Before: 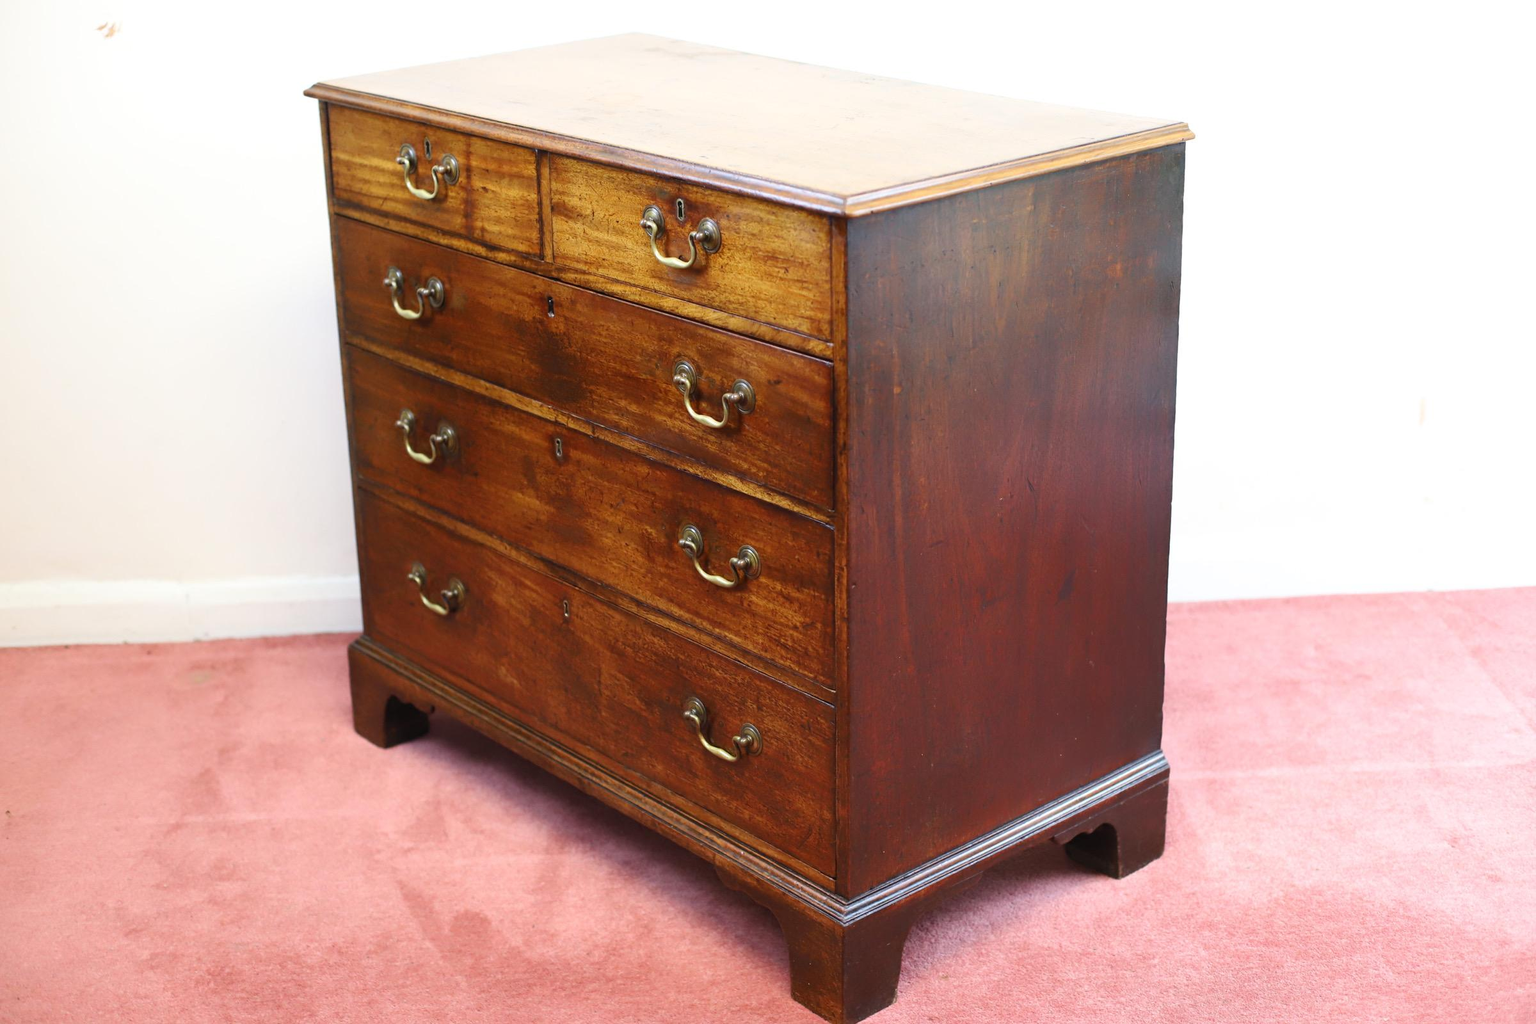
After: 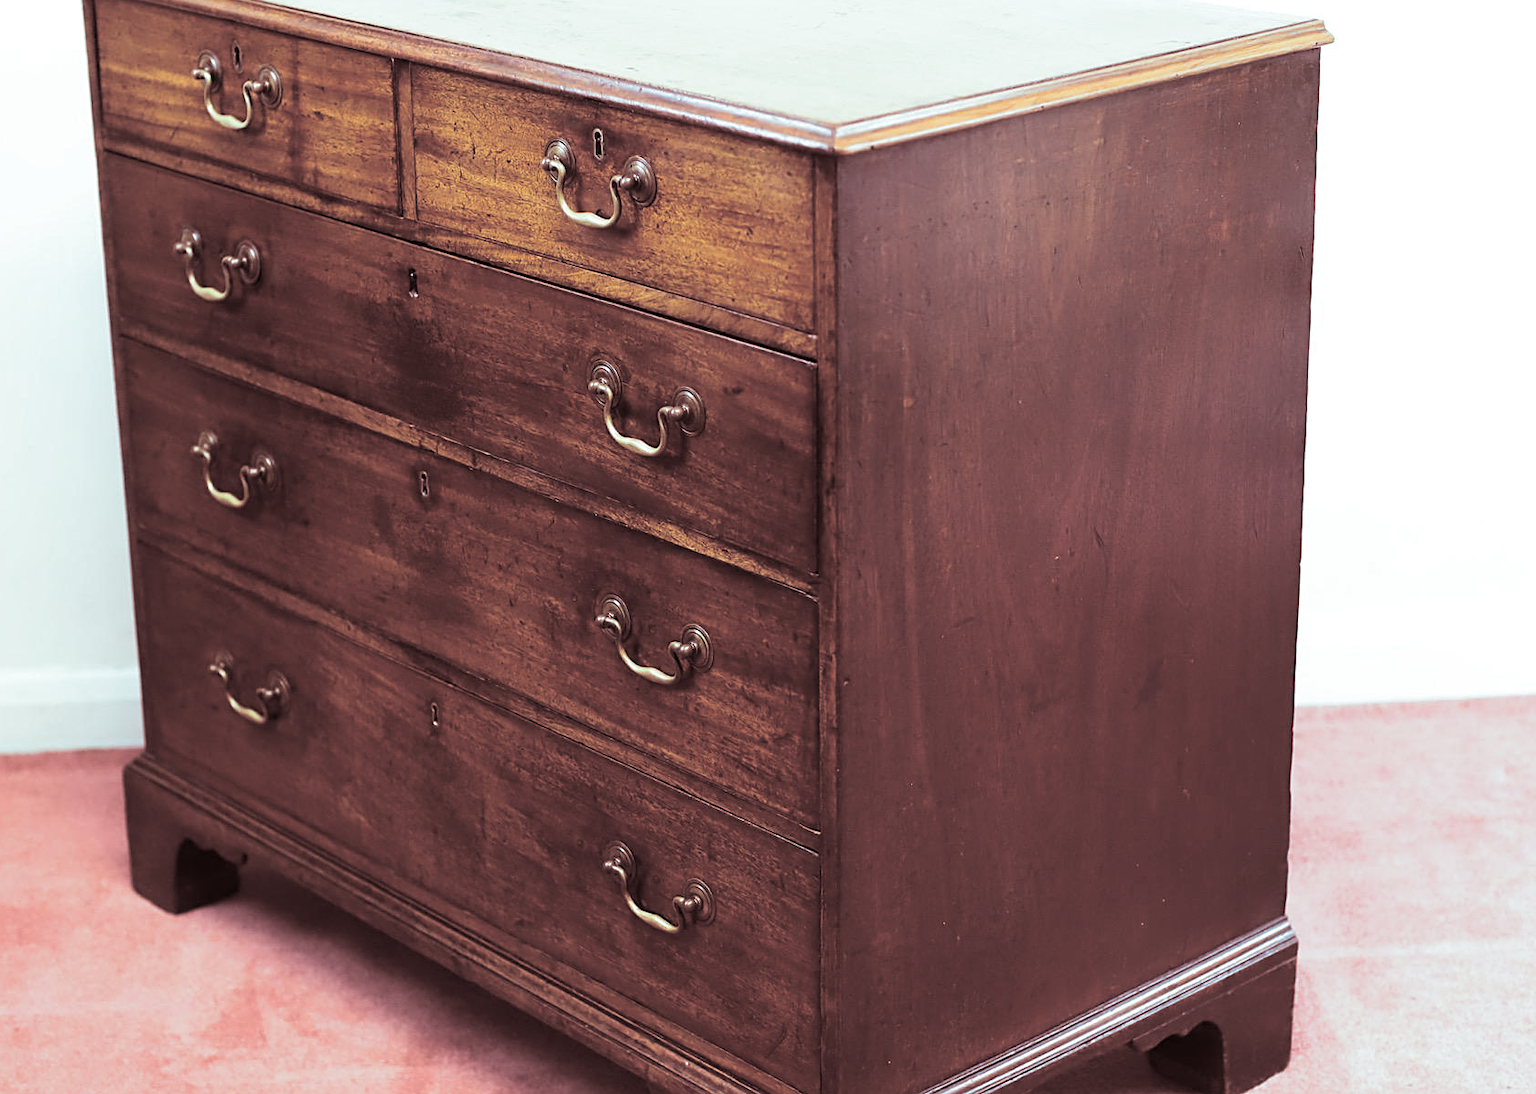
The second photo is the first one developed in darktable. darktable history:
sharpen: on, module defaults
crop and rotate: left 17.046%, top 10.659%, right 12.989%, bottom 14.553%
split-toning: shadows › saturation 0.3, highlights › hue 180°, highlights › saturation 0.3, compress 0%
